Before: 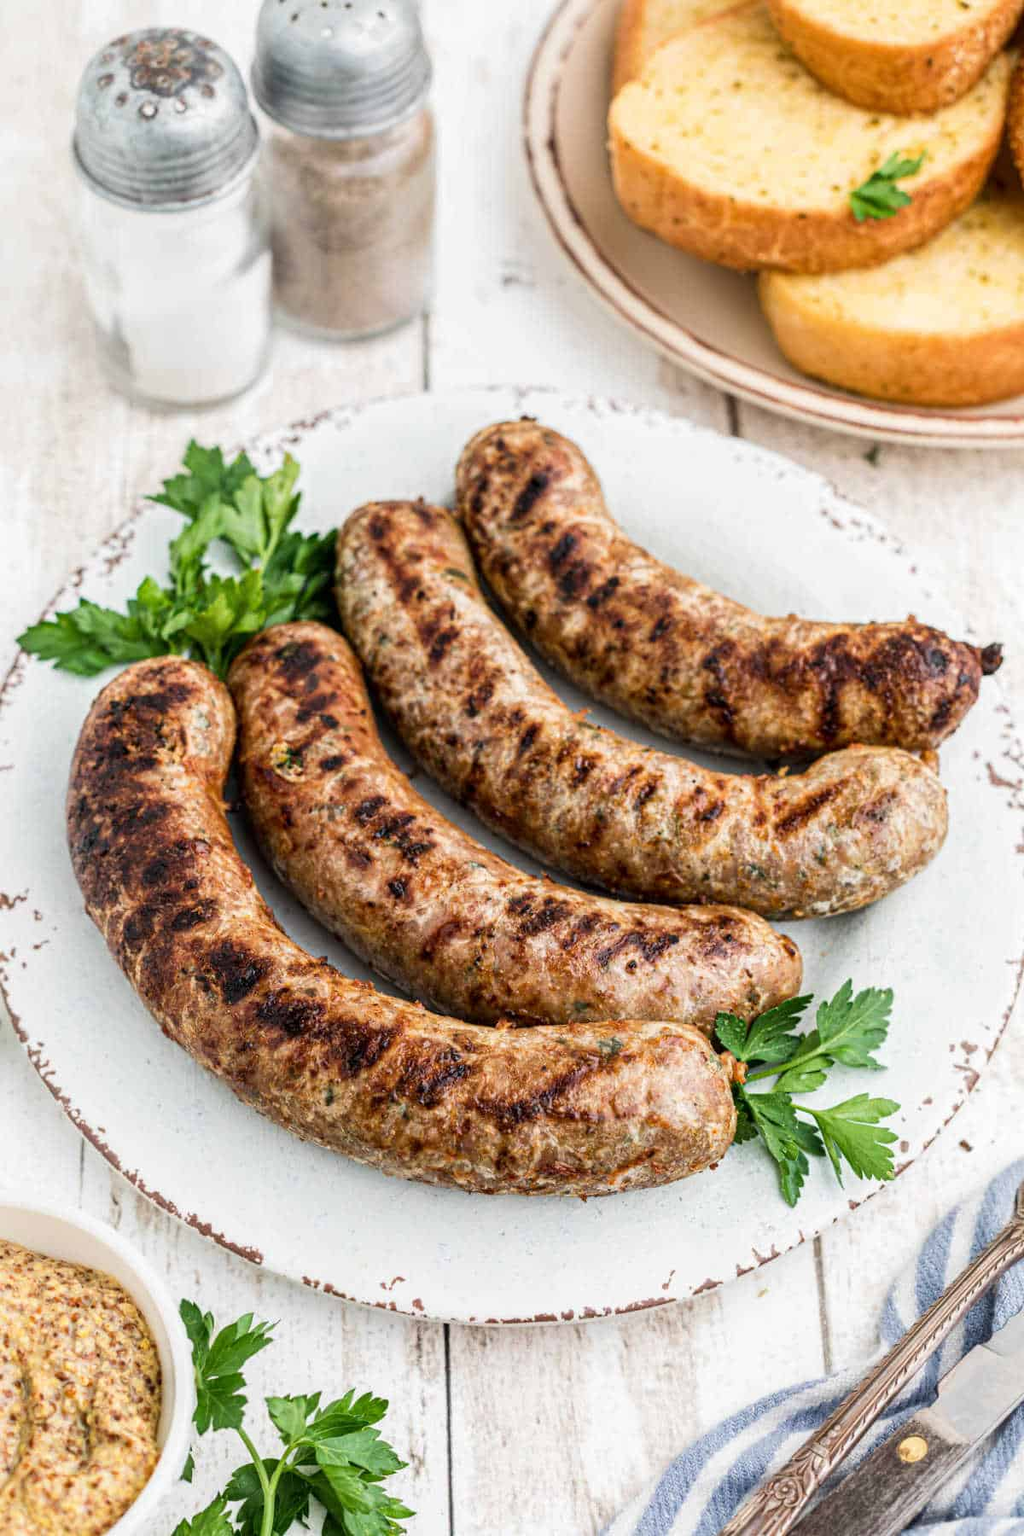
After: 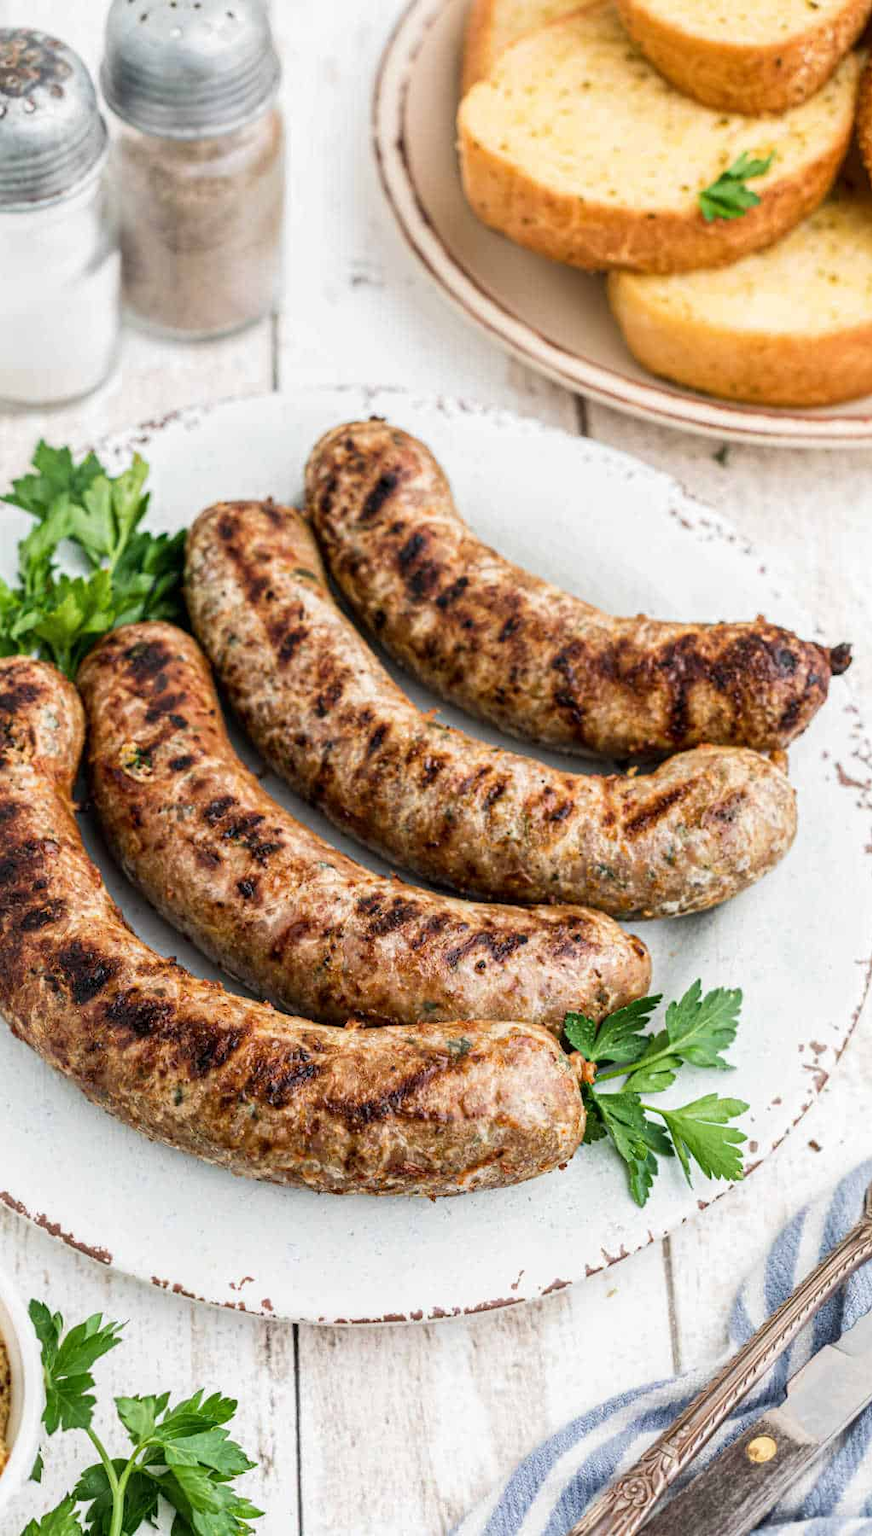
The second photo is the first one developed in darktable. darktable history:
crop and rotate: left 14.809%
